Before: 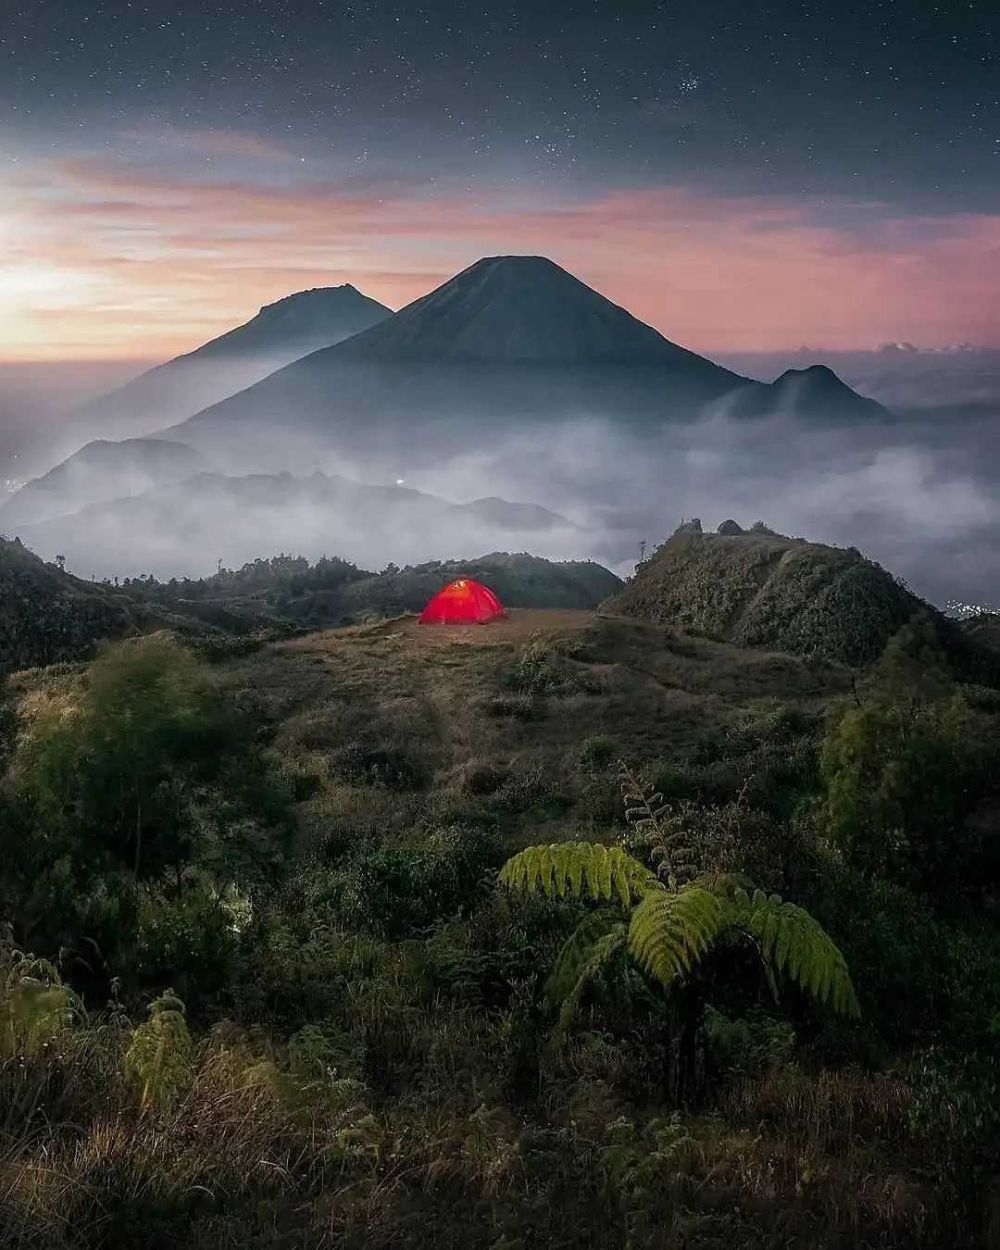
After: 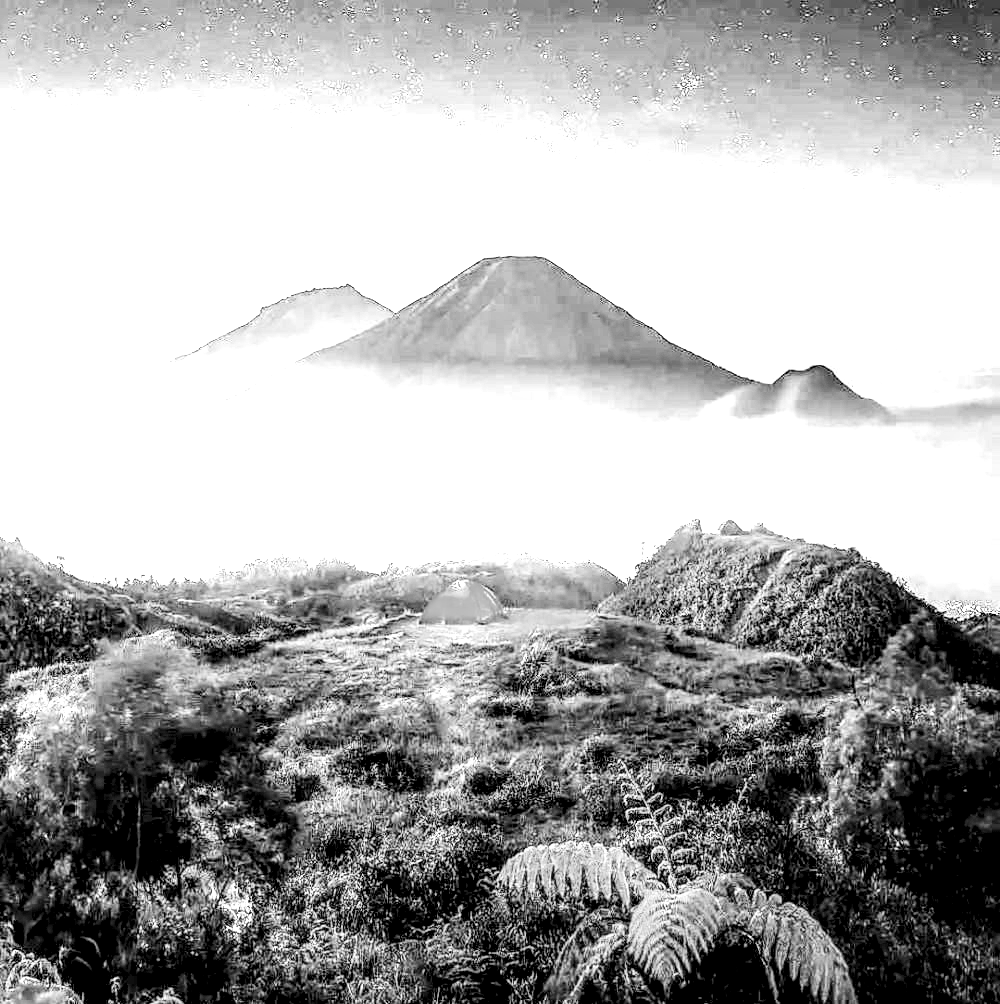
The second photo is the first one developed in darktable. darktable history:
filmic rgb: black relative exposure -16 EV, white relative exposure 5.33 EV, threshold 5.99 EV, hardness 5.89, contrast 1.257, enable highlight reconstruction true
exposure: exposure 2.013 EV, compensate highlight preservation false
color zones: curves: ch0 [(0, 0.613) (0.01, 0.613) (0.245, 0.448) (0.498, 0.529) (0.642, 0.665) (0.879, 0.777) (0.99, 0.613)]; ch1 [(0, 0) (0.143, 0) (0.286, 0) (0.429, 0) (0.571, 0) (0.714, 0) (0.857, 0)]
crop: bottom 19.67%
local contrast: highlights 22%, detail 198%
tone equalizer: -8 EV 0.978 EV, -7 EV 0.986 EV, -6 EV 0.996 EV, -5 EV 0.98 EV, -4 EV 1.02 EV, -3 EV 0.722 EV, -2 EV 0.488 EV, -1 EV 0.253 EV, edges refinement/feathering 500, mask exposure compensation -1.57 EV, preserve details no
tone curve: curves: ch0 [(0, 0) (0.003, 0.003) (0.011, 0.012) (0.025, 0.027) (0.044, 0.048) (0.069, 0.076) (0.1, 0.109) (0.136, 0.148) (0.177, 0.194) (0.224, 0.245) (0.277, 0.303) (0.335, 0.366) (0.399, 0.436) (0.468, 0.511) (0.543, 0.593) (0.623, 0.681) (0.709, 0.775) (0.801, 0.875) (0.898, 0.954) (1, 1)], color space Lab, independent channels, preserve colors none
color balance rgb: global offset › luminance -0.47%, perceptual saturation grading › global saturation 19.805%, perceptual brilliance grading › highlights 4.372%, perceptual brilliance grading › shadows -9.476%, global vibrance 9.718%
